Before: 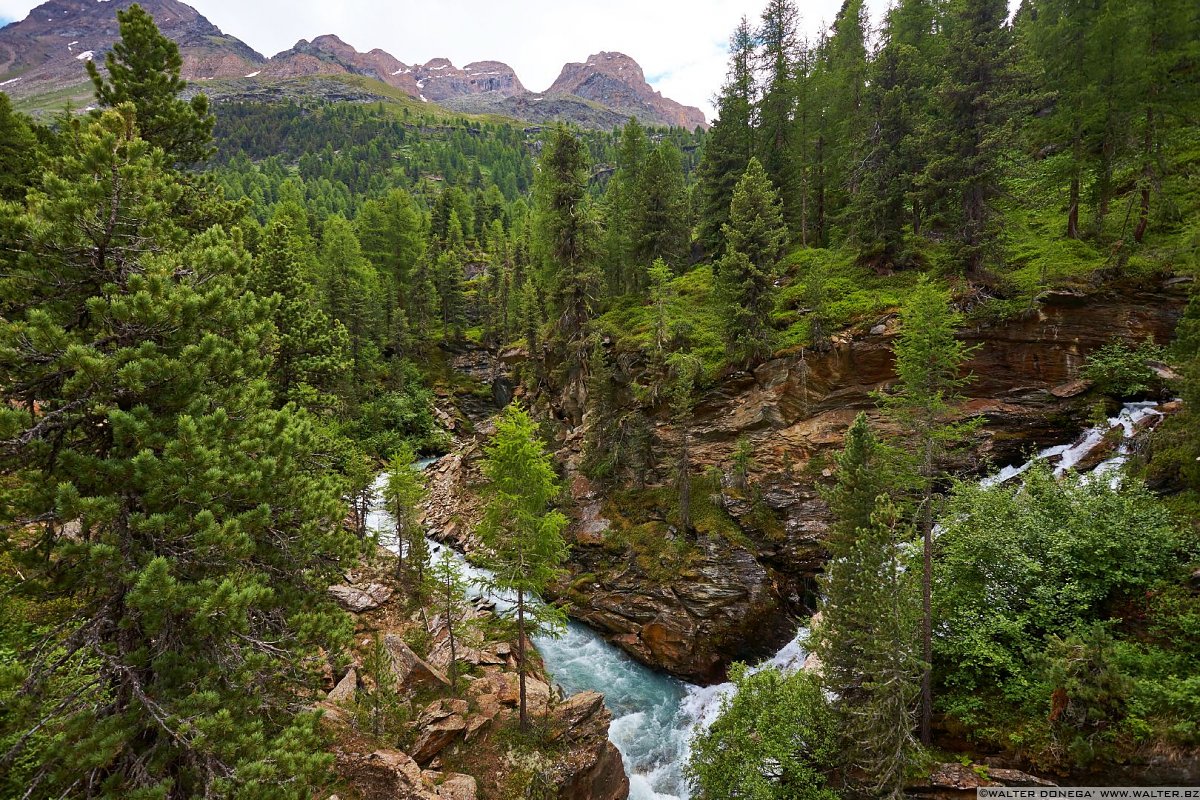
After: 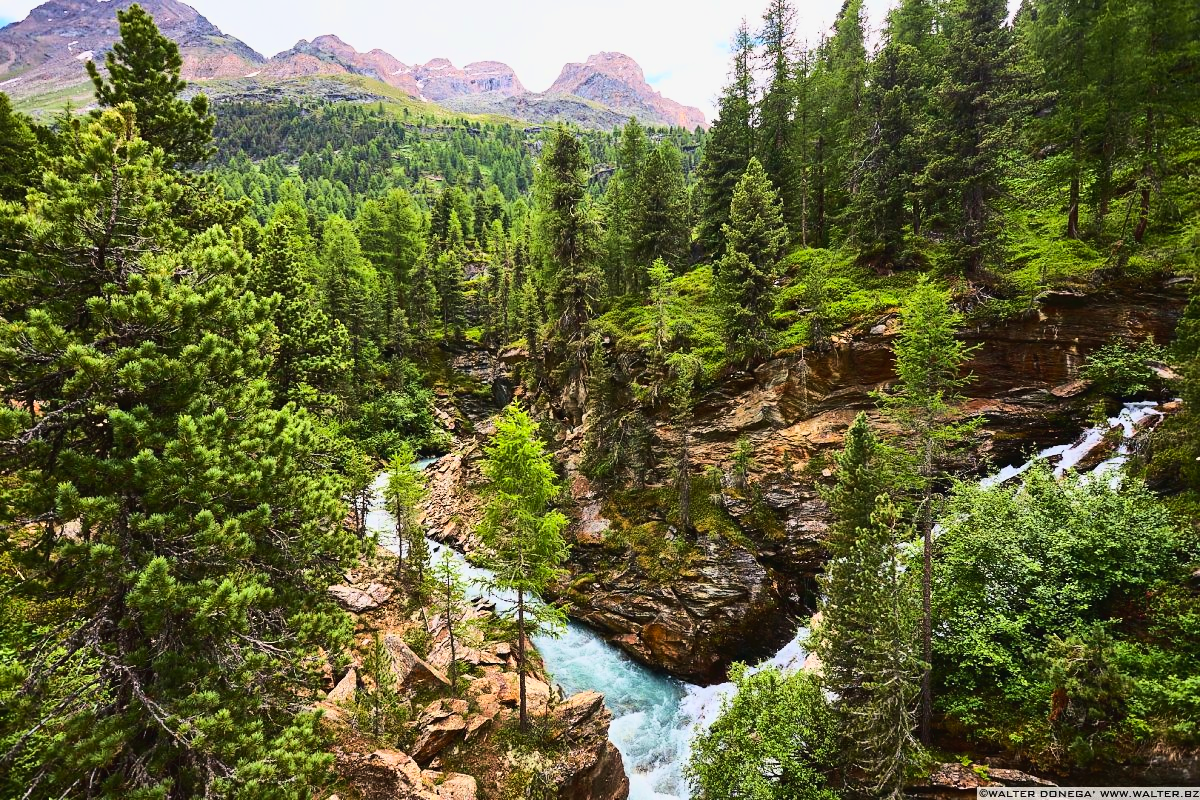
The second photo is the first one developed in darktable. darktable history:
contrast brightness saturation: contrast 0.204, brightness 0.165, saturation 0.217
tone curve: curves: ch0 [(0.003, 0.023) (0.071, 0.052) (0.236, 0.197) (0.466, 0.557) (0.644, 0.748) (0.803, 0.88) (0.994, 0.968)]; ch1 [(0, 0) (0.262, 0.227) (0.417, 0.386) (0.469, 0.467) (0.502, 0.498) (0.528, 0.53) (0.573, 0.57) (0.605, 0.621) (0.644, 0.671) (0.686, 0.728) (0.994, 0.987)]; ch2 [(0, 0) (0.262, 0.188) (0.385, 0.353) (0.427, 0.424) (0.495, 0.493) (0.515, 0.534) (0.547, 0.556) (0.589, 0.613) (0.644, 0.748) (1, 1)]
